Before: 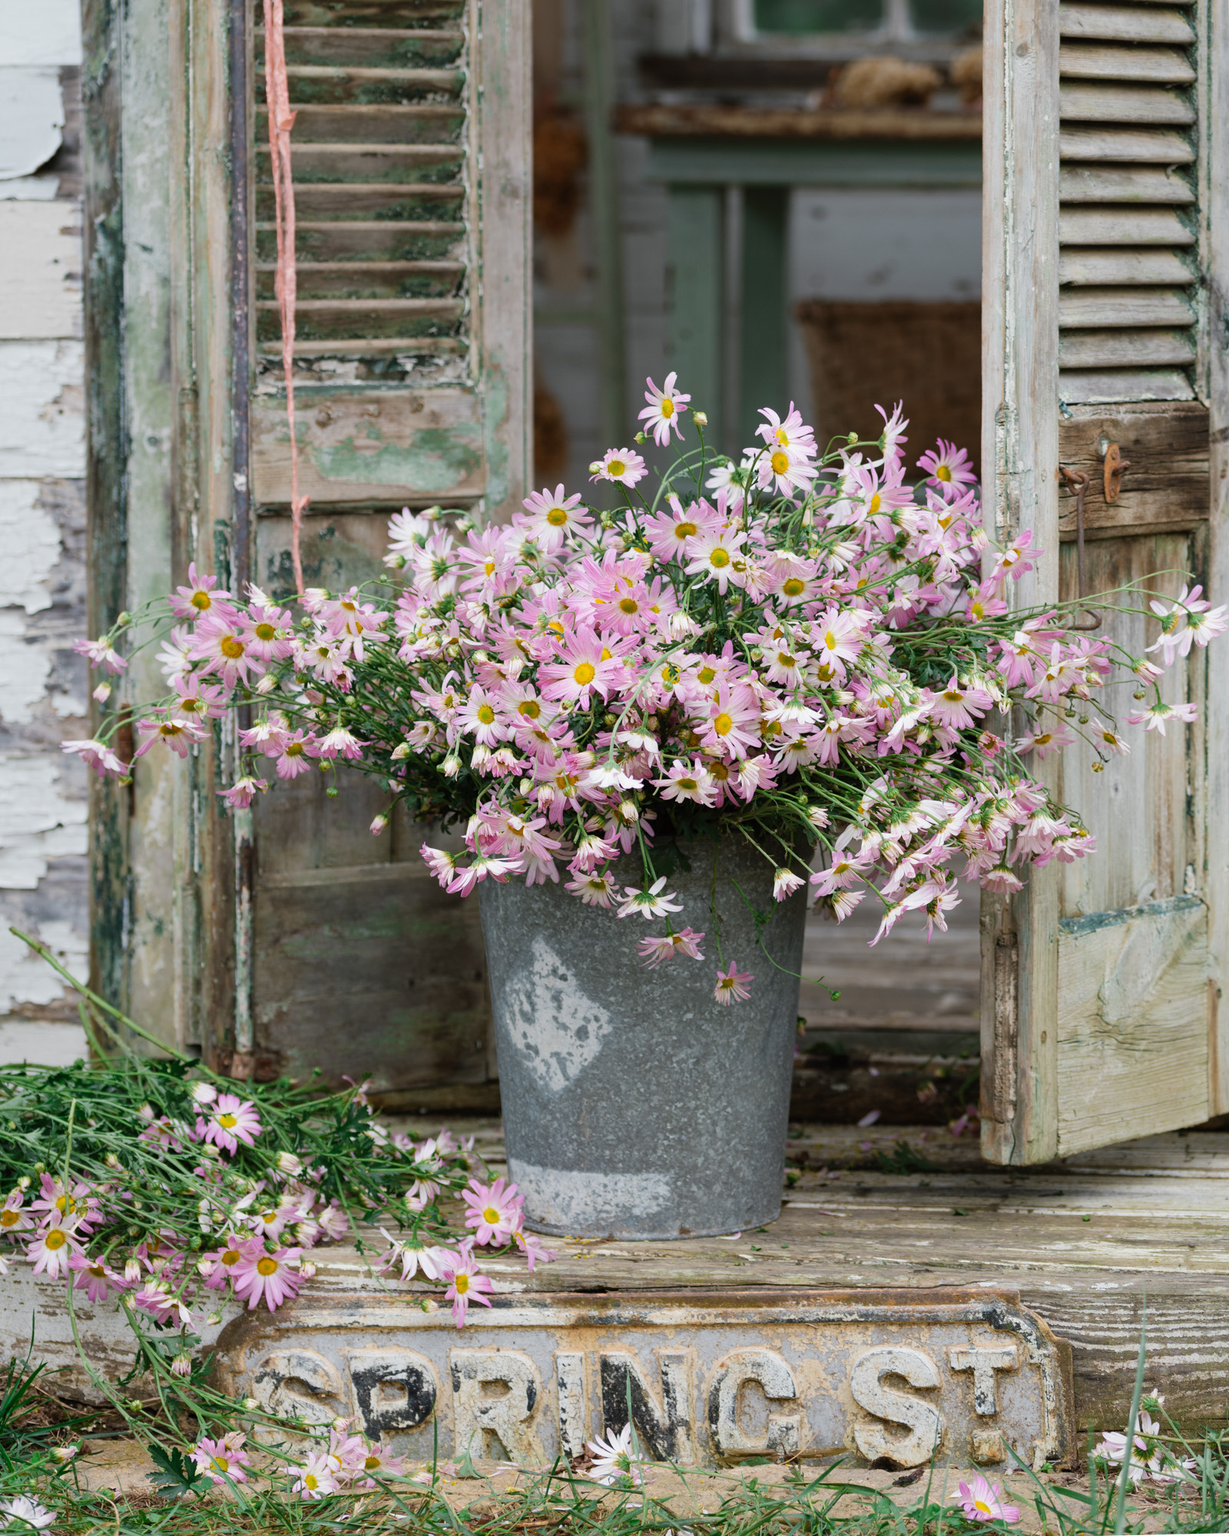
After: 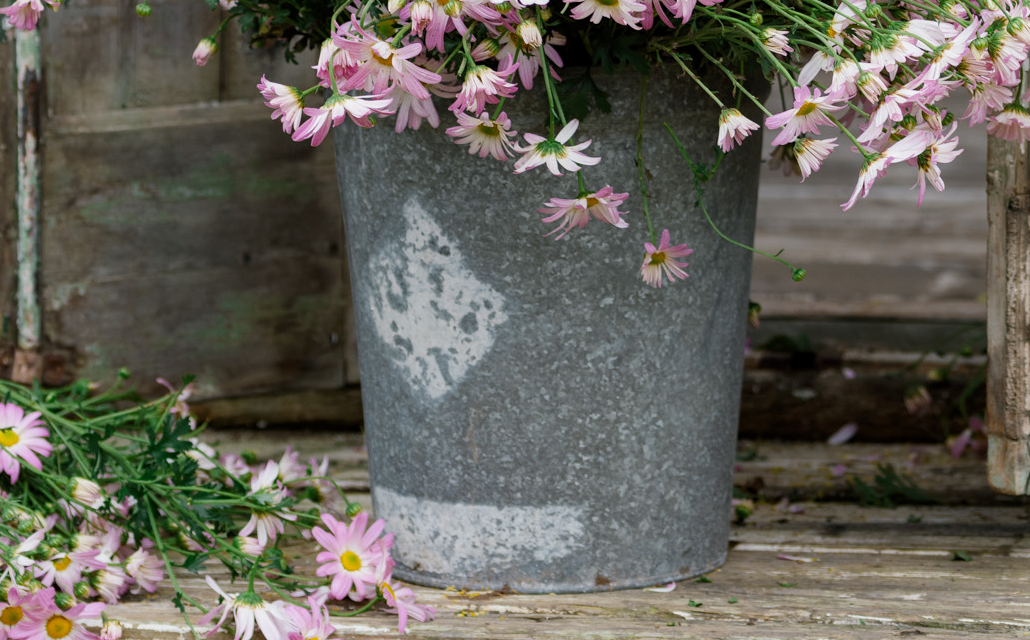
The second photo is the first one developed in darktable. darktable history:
crop: left 18.091%, top 51.13%, right 17.525%, bottom 16.85%
local contrast: highlights 61%, shadows 106%, detail 107%, midtone range 0.529
